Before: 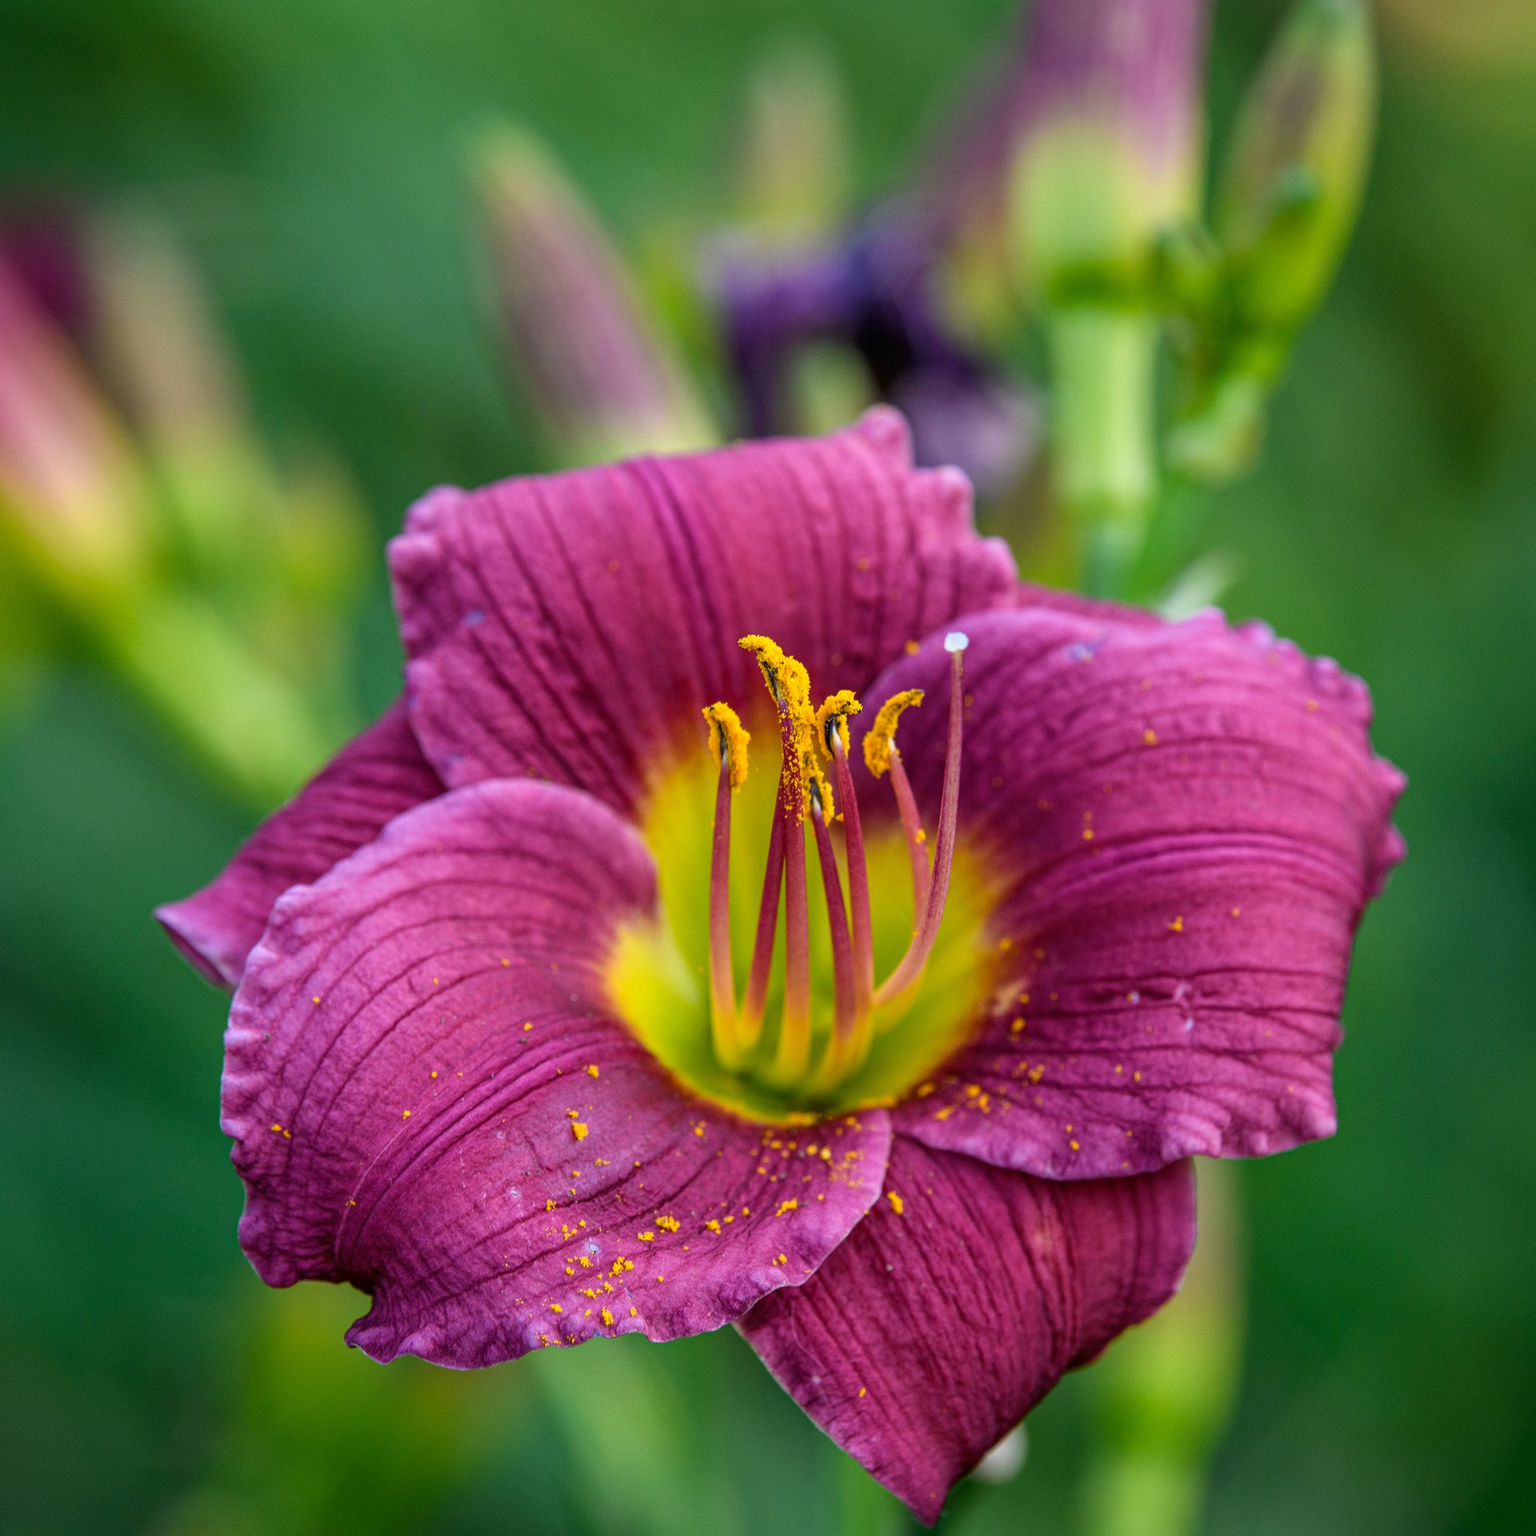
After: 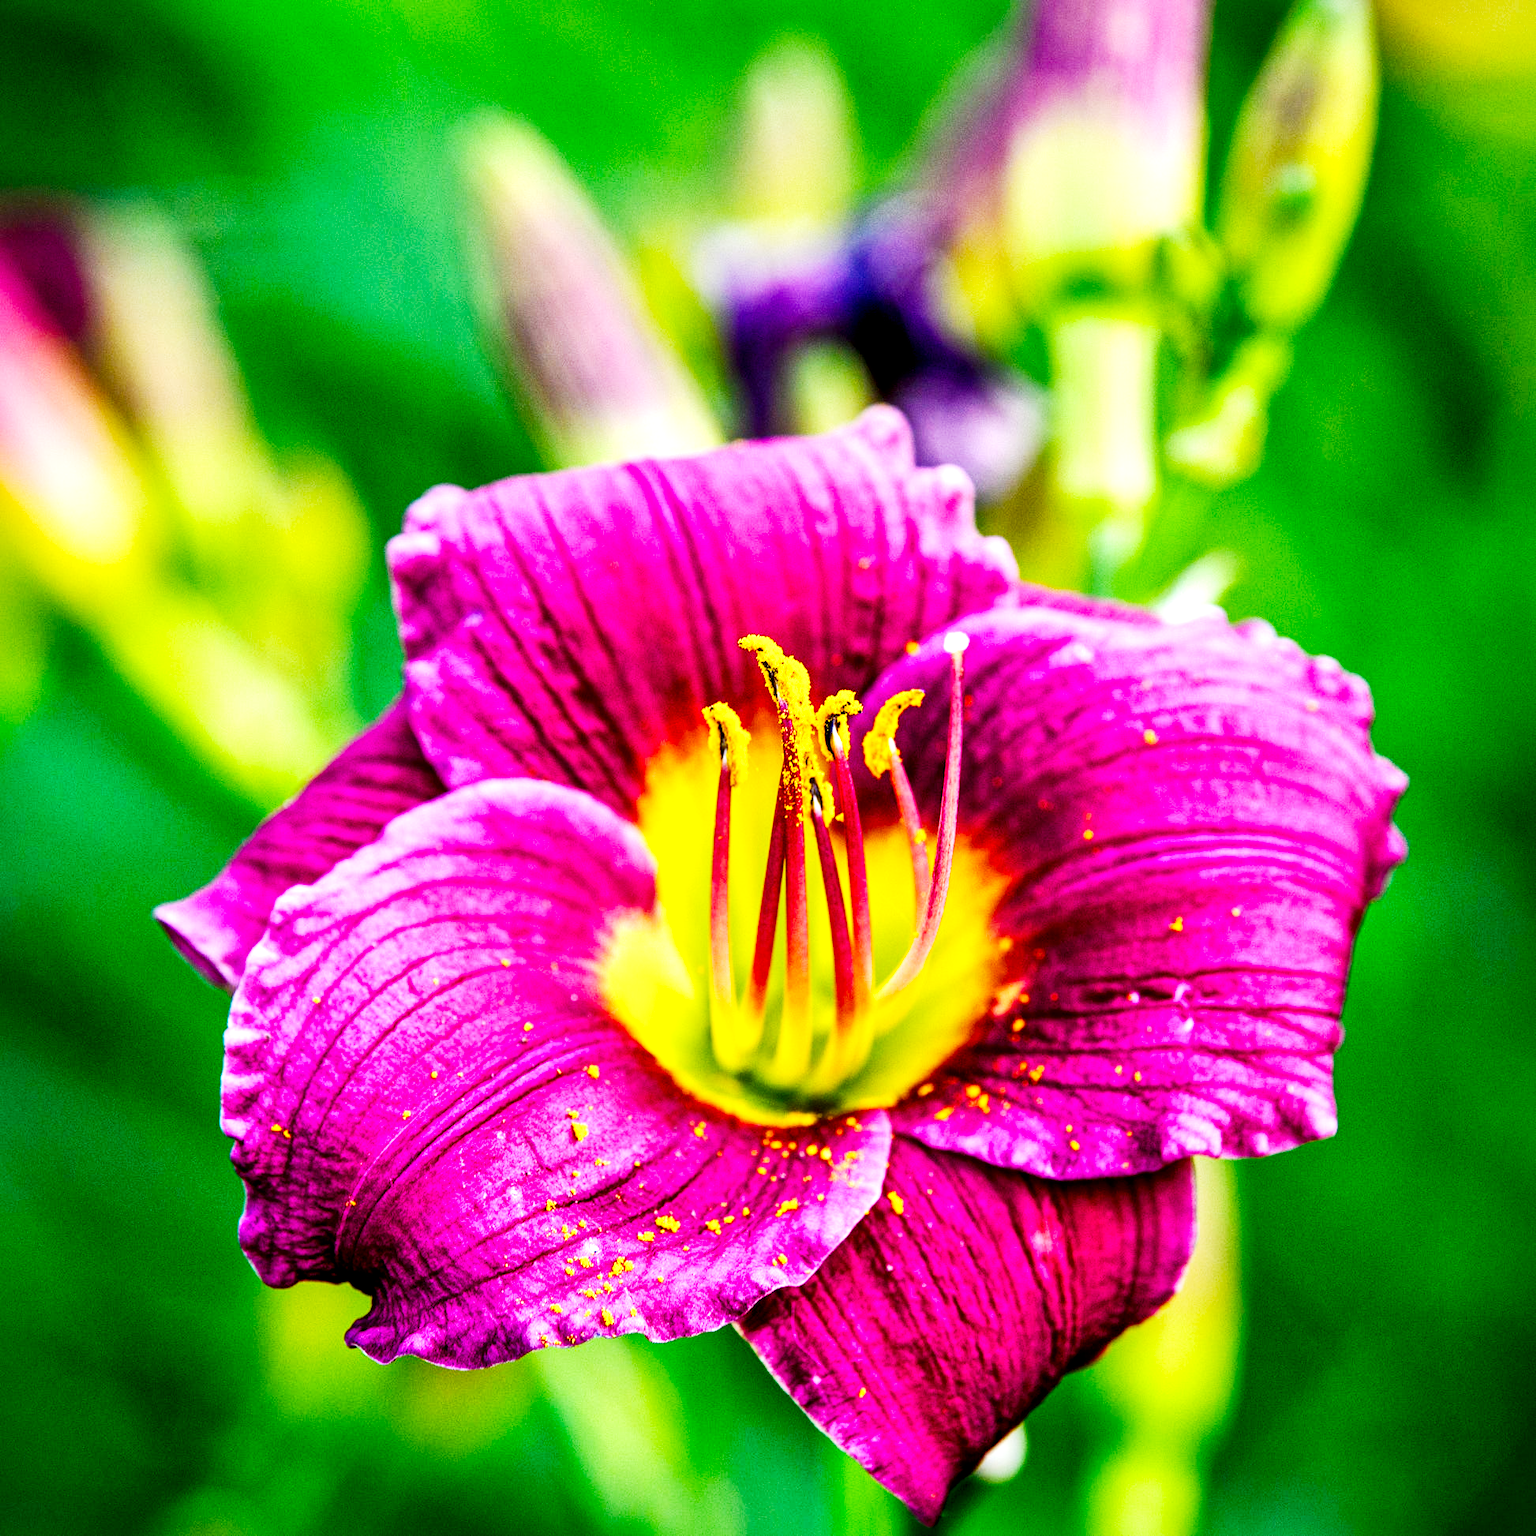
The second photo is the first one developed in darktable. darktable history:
local contrast: mode bilateral grid, contrast 25, coarseness 47, detail 151%, midtone range 0.2
base curve: curves: ch0 [(0, 0) (0.007, 0.004) (0.027, 0.03) (0.046, 0.07) (0.207, 0.54) (0.442, 0.872) (0.673, 0.972) (1, 1)], preserve colors none
color balance rgb: global offset › luminance -0.51%, perceptual saturation grading › global saturation 27.53%, perceptual saturation grading › highlights -25%, perceptual saturation grading › shadows 25%, perceptual brilliance grading › highlights 6.62%, perceptual brilliance grading › mid-tones 17.07%, perceptual brilliance grading › shadows -5.23%
